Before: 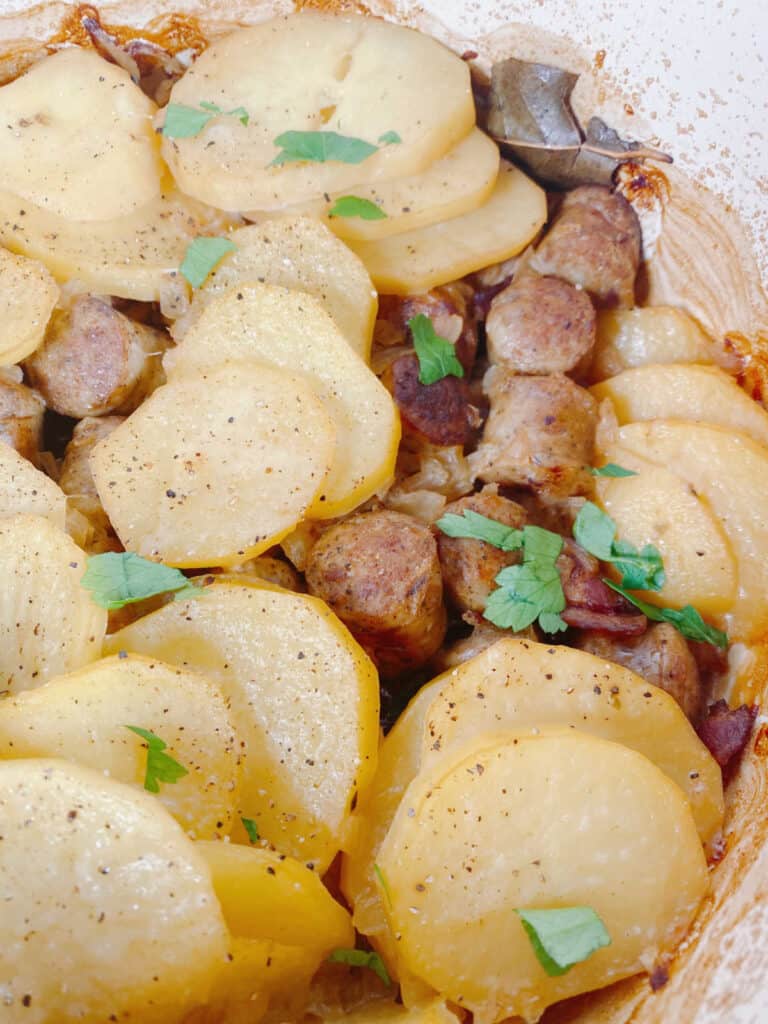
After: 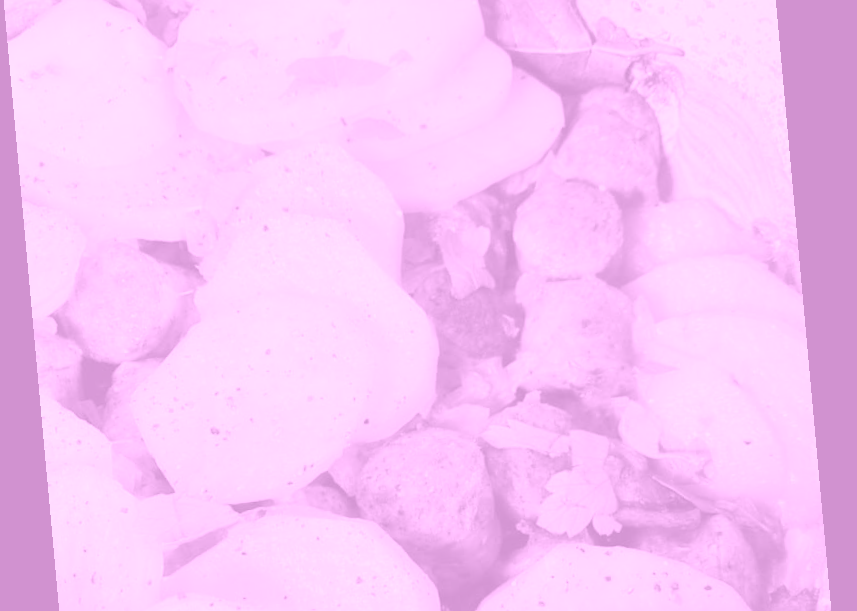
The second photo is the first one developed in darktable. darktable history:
crop and rotate: top 10.605%, bottom 33.274%
colorize: hue 331.2°, saturation 75%, source mix 30.28%, lightness 70.52%, version 1
rotate and perspective: rotation -5.2°, automatic cropping off
